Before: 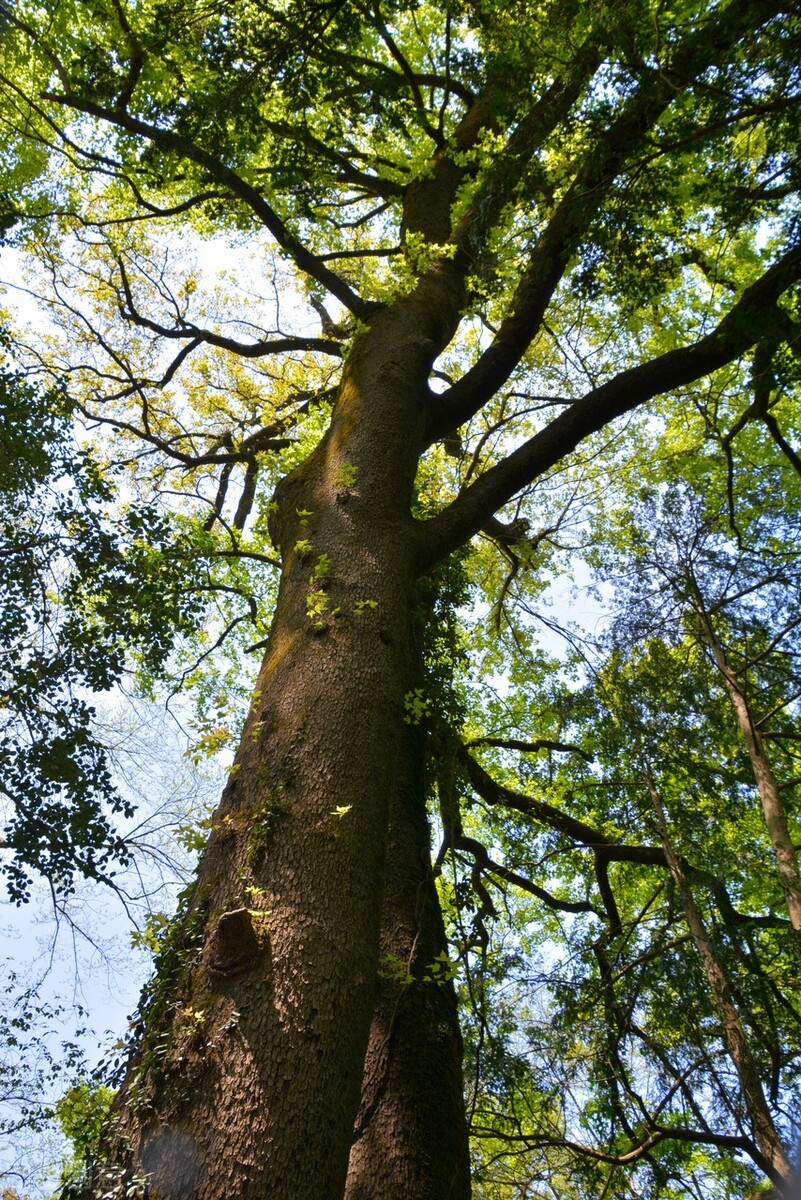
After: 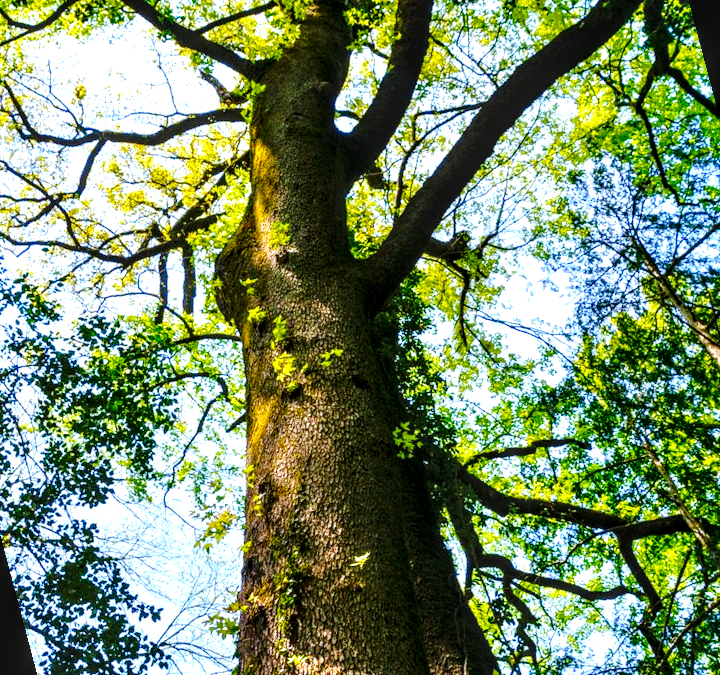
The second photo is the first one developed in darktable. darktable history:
local contrast: highlights 19%, detail 186%
tone curve: curves: ch0 [(0, 0) (0.003, 0.054) (0.011, 0.057) (0.025, 0.056) (0.044, 0.062) (0.069, 0.071) (0.1, 0.088) (0.136, 0.111) (0.177, 0.146) (0.224, 0.19) (0.277, 0.261) (0.335, 0.363) (0.399, 0.458) (0.468, 0.562) (0.543, 0.653) (0.623, 0.725) (0.709, 0.801) (0.801, 0.853) (0.898, 0.915) (1, 1)], preserve colors none
exposure: black level correction 0, exposure 0.7 EV, compensate exposure bias true, compensate highlight preservation false
crop: left 8.026%, right 7.374%
color calibration: x 0.372, y 0.386, temperature 4283.97 K
color balance rgb: linear chroma grading › global chroma 15%, perceptual saturation grading › global saturation 30%
rotate and perspective: rotation -14.8°, crop left 0.1, crop right 0.903, crop top 0.25, crop bottom 0.748
